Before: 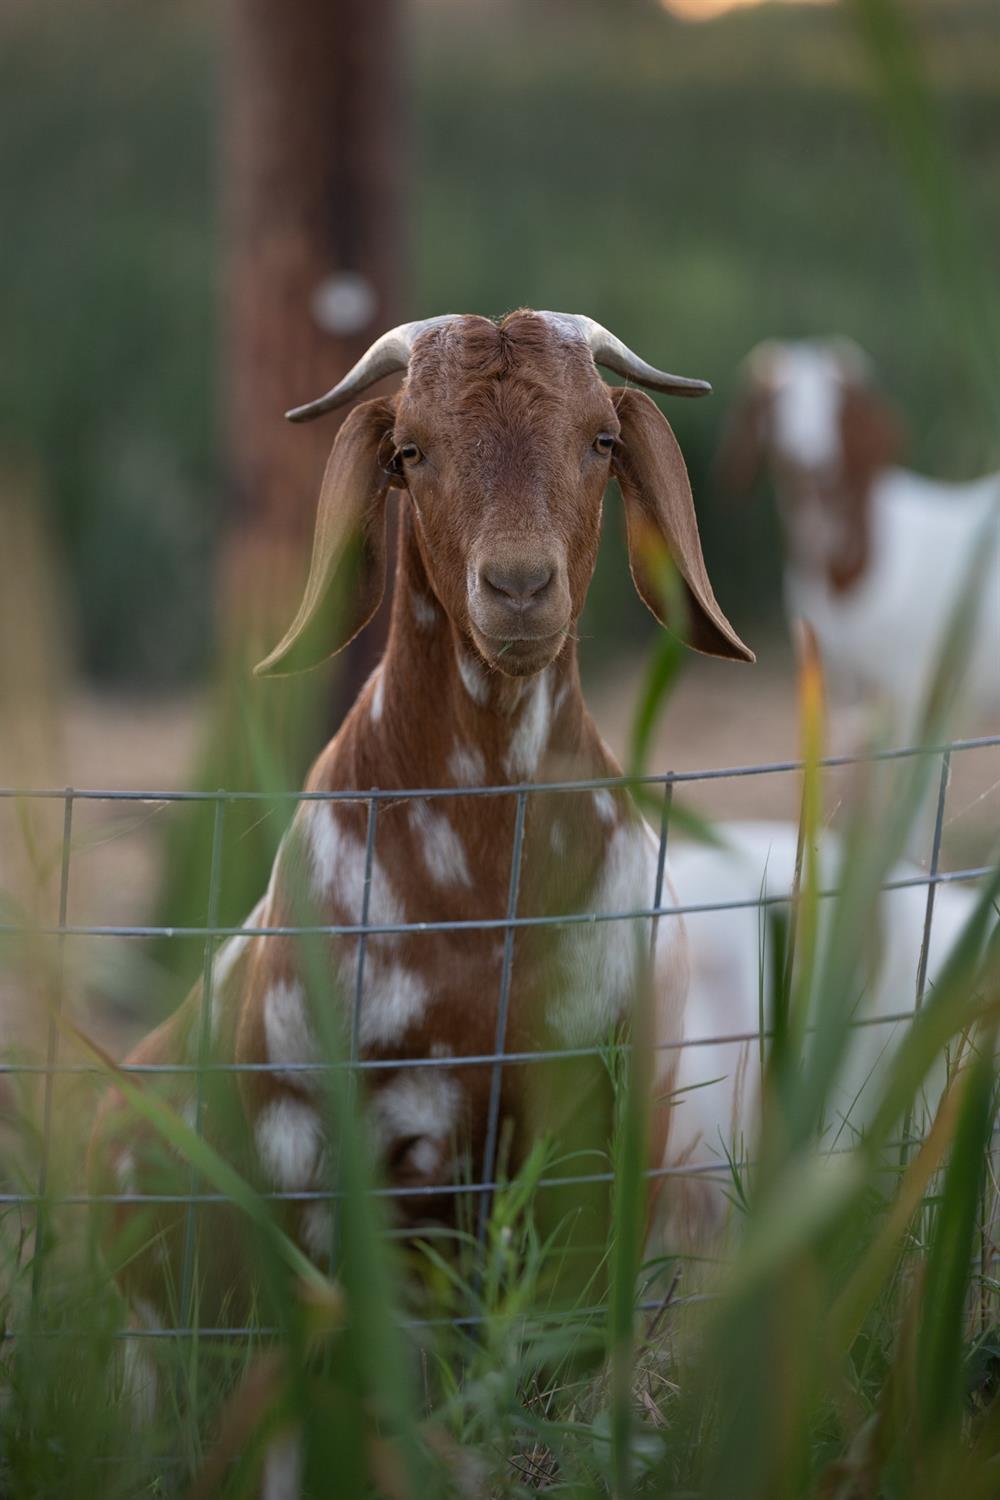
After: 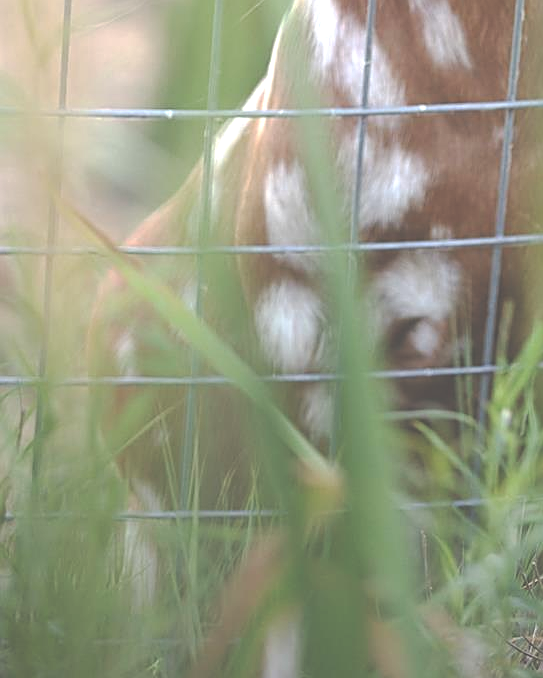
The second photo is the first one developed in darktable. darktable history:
exposure: black level correction -0.024, exposure 1.398 EV, compensate highlight preservation false
base curve: curves: ch0 [(0, 0) (0.262, 0.32) (0.722, 0.705) (1, 1)], preserve colors none
sharpen: amount 0.579
crop and rotate: top 54.559%, right 45.692%, bottom 0.177%
